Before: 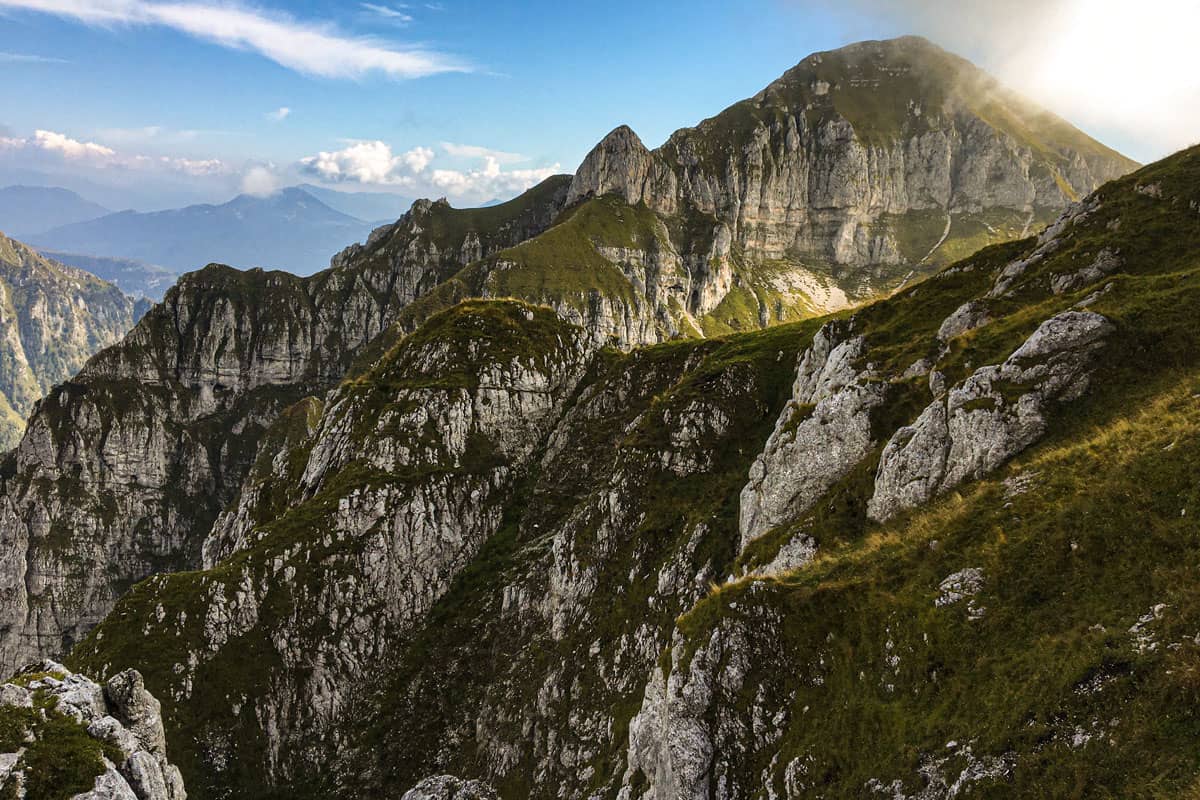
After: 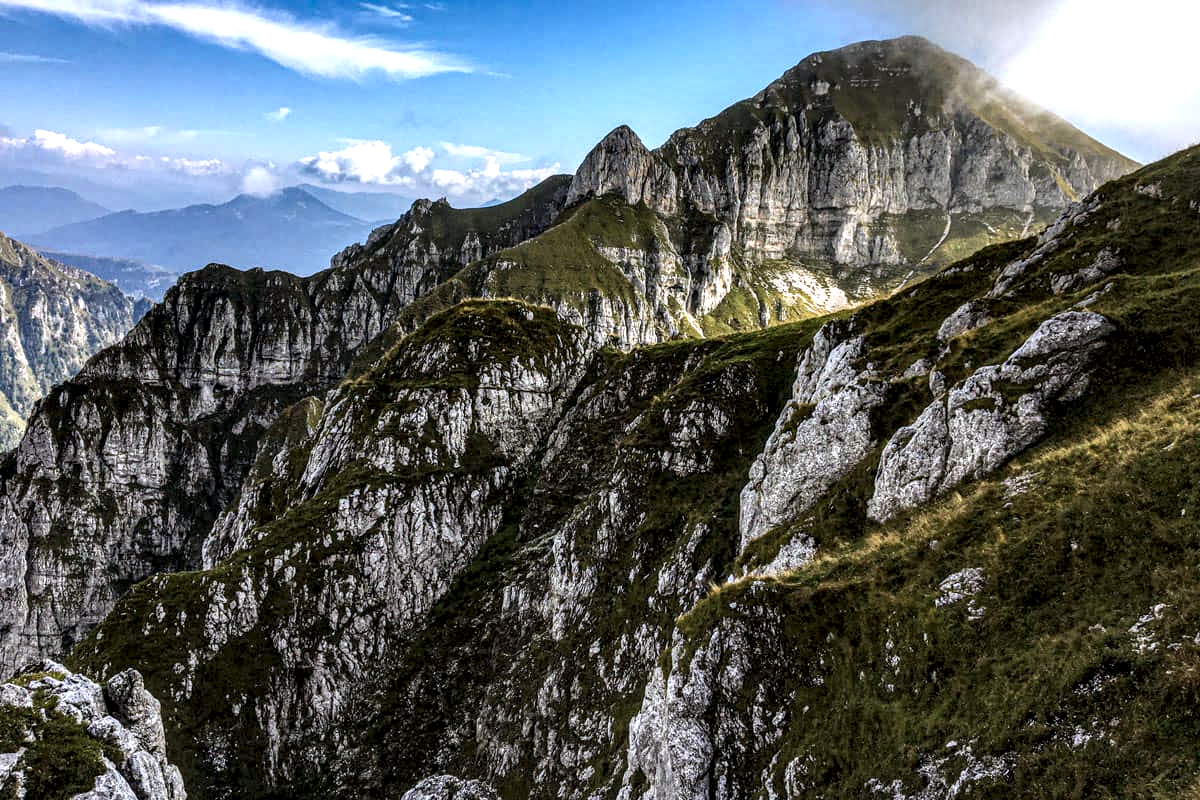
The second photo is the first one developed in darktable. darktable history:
color calibration: illuminant as shot in camera, x 0.37, y 0.382, temperature 4313.68 K
local contrast: highlights 19%, detail 186%
